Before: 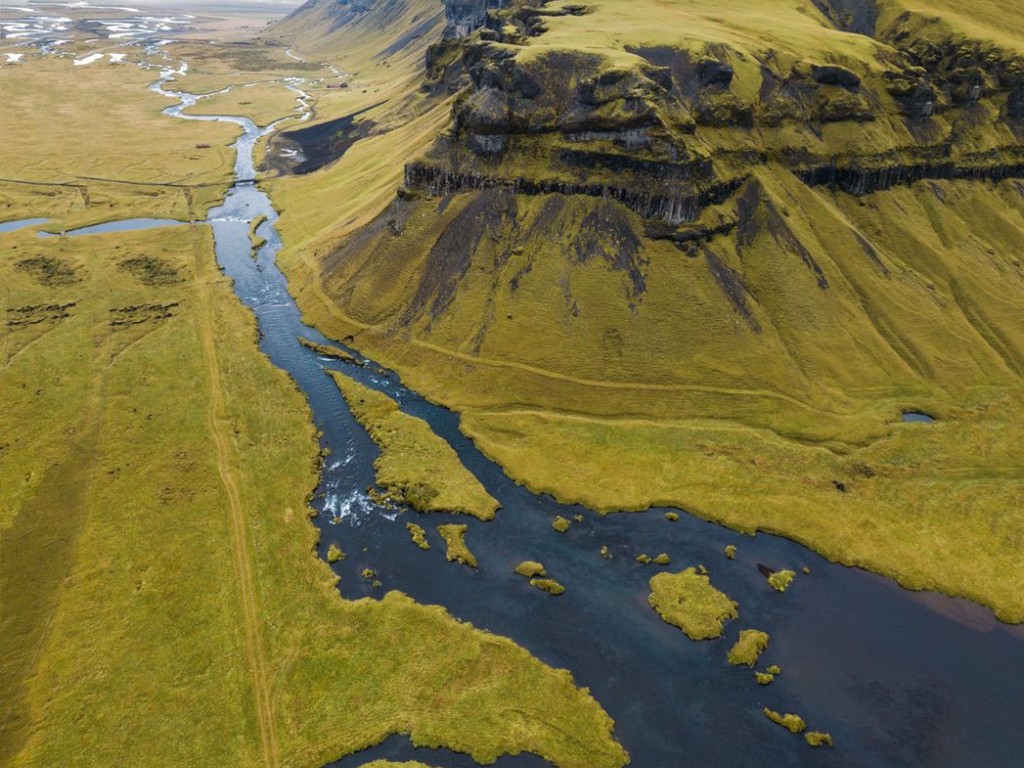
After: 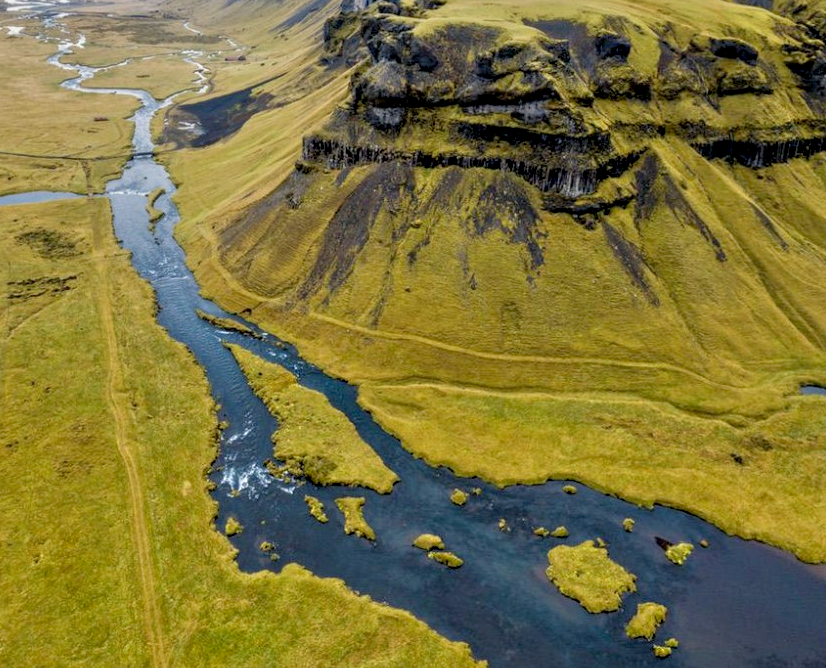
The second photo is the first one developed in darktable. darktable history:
local contrast: on, module defaults
exposure: black level correction 0.009, exposure -0.63 EV, compensate exposure bias true, compensate highlight preservation false
tone equalizer: -7 EV 0.147 EV, -6 EV 0.589 EV, -5 EV 1.16 EV, -4 EV 1.34 EV, -3 EV 1.12 EV, -2 EV 0.6 EV, -1 EV 0.16 EV
levels: gray 50.84%, levels [0, 0.476, 0.951]
crop: left 10.017%, top 3.518%, right 9.269%, bottom 9.443%
